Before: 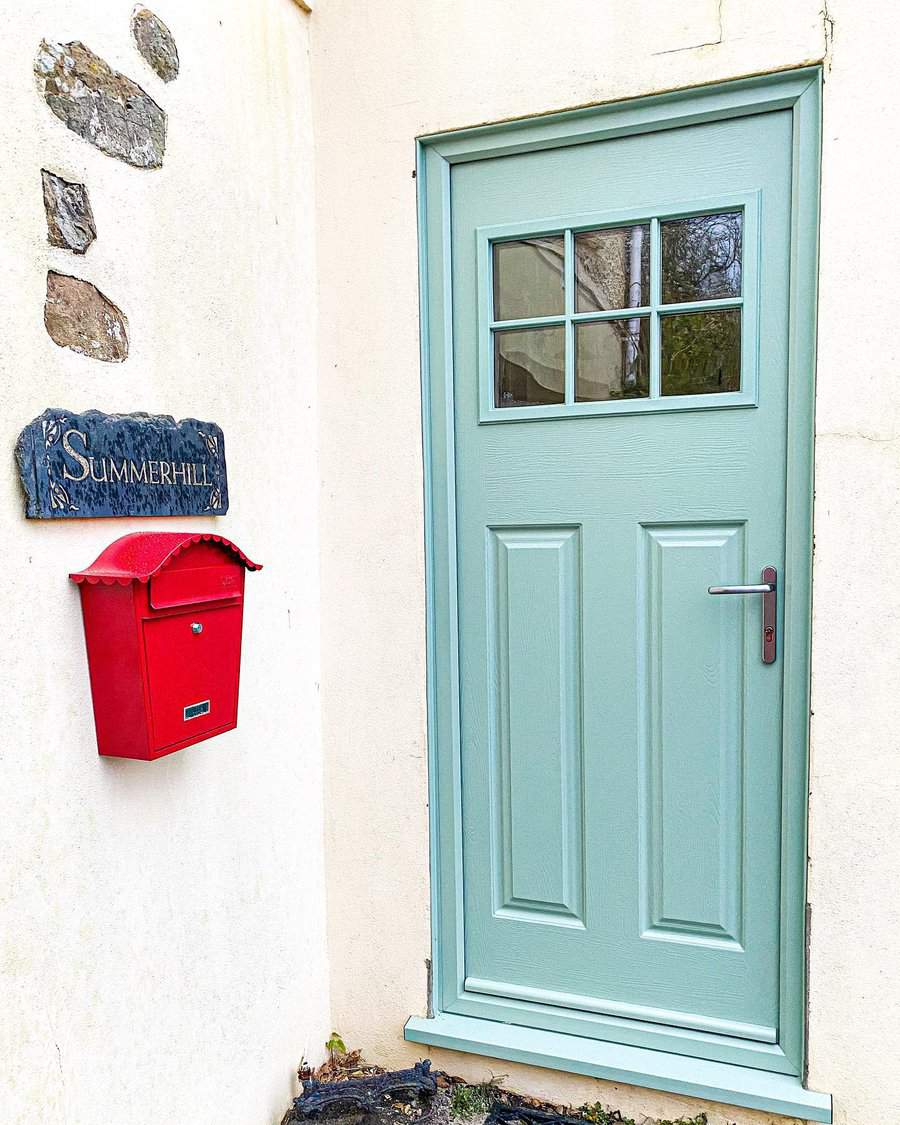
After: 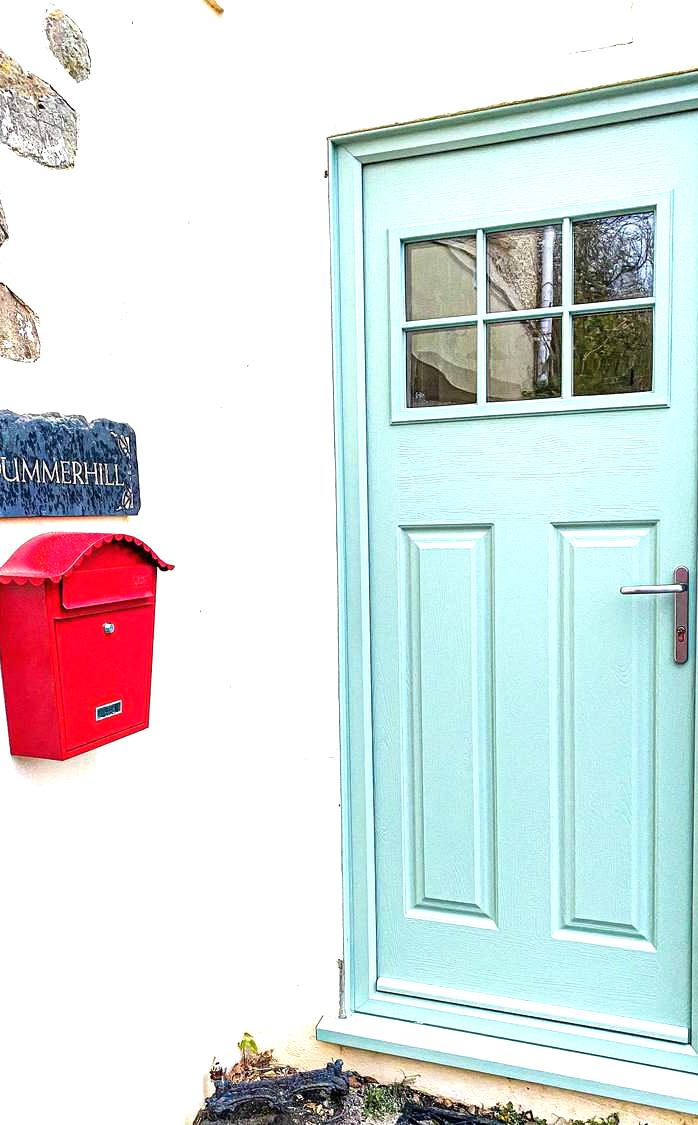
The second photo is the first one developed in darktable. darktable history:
tone equalizer: -8 EV -0.767 EV, -7 EV -0.682 EV, -6 EV -0.596 EV, -5 EV -0.38 EV, -3 EV 0.398 EV, -2 EV 0.6 EV, -1 EV 0.689 EV, +0 EV 0.735 EV, mask exposure compensation -0.487 EV
crop: left 9.856%, right 12.576%
